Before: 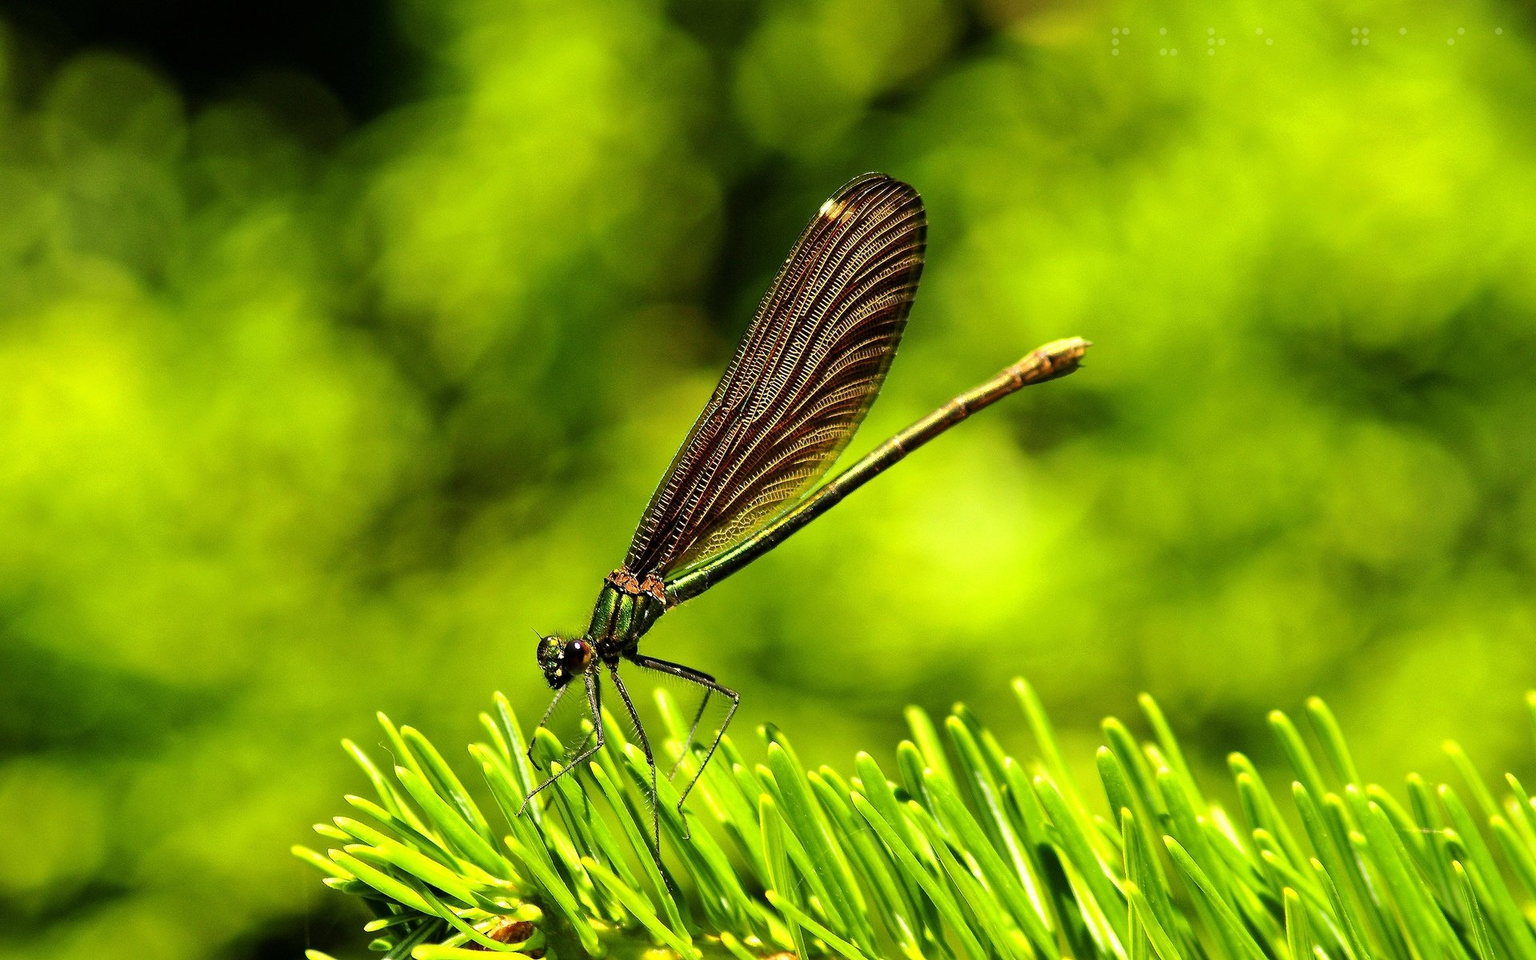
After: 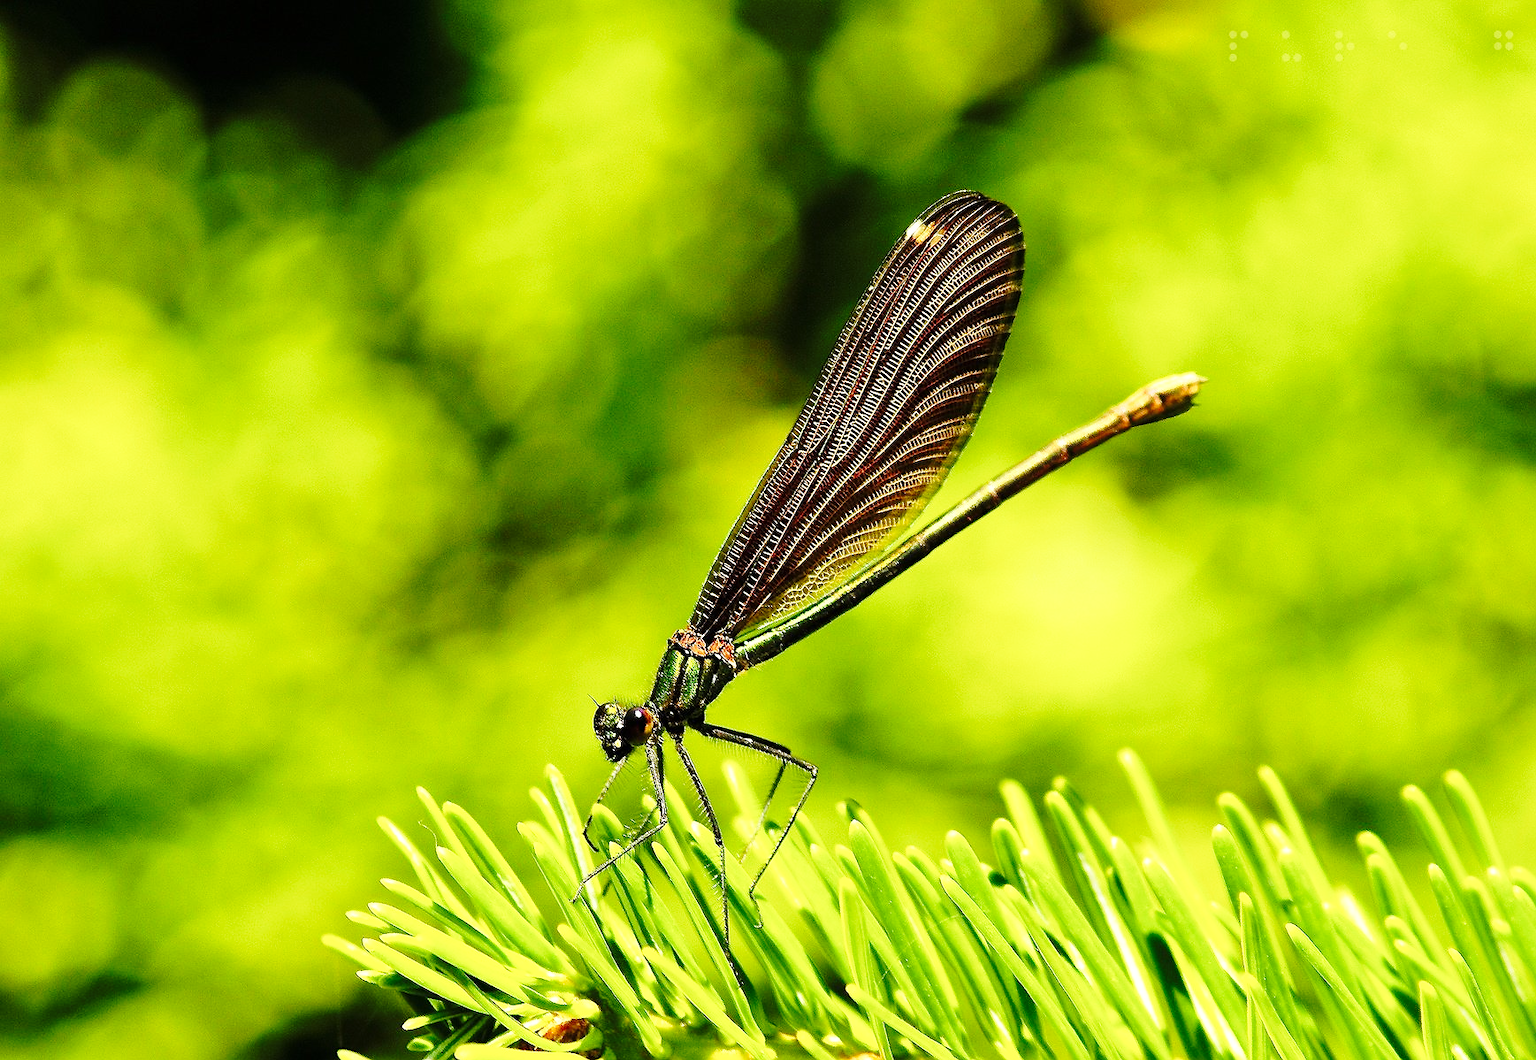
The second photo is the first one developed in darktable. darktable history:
base curve: curves: ch0 [(0, 0) (0.028, 0.03) (0.121, 0.232) (0.46, 0.748) (0.859, 0.968) (1, 1)], preserve colors none
sharpen: radius 1.038, threshold 1.107
color correction: highlights a* 0.061, highlights b* -0.517
crop: right 9.479%, bottom 0.016%
